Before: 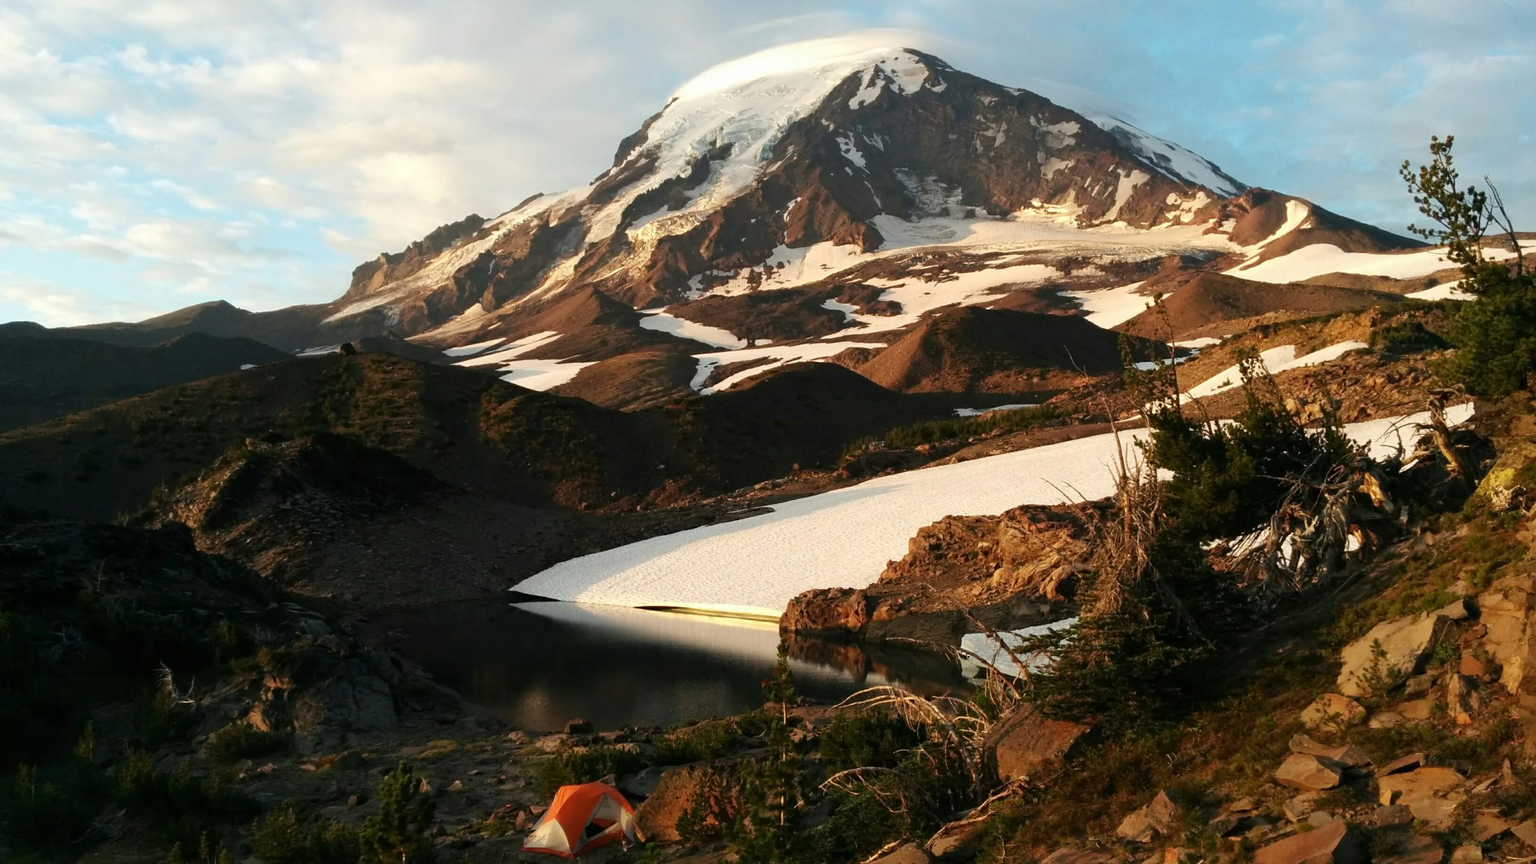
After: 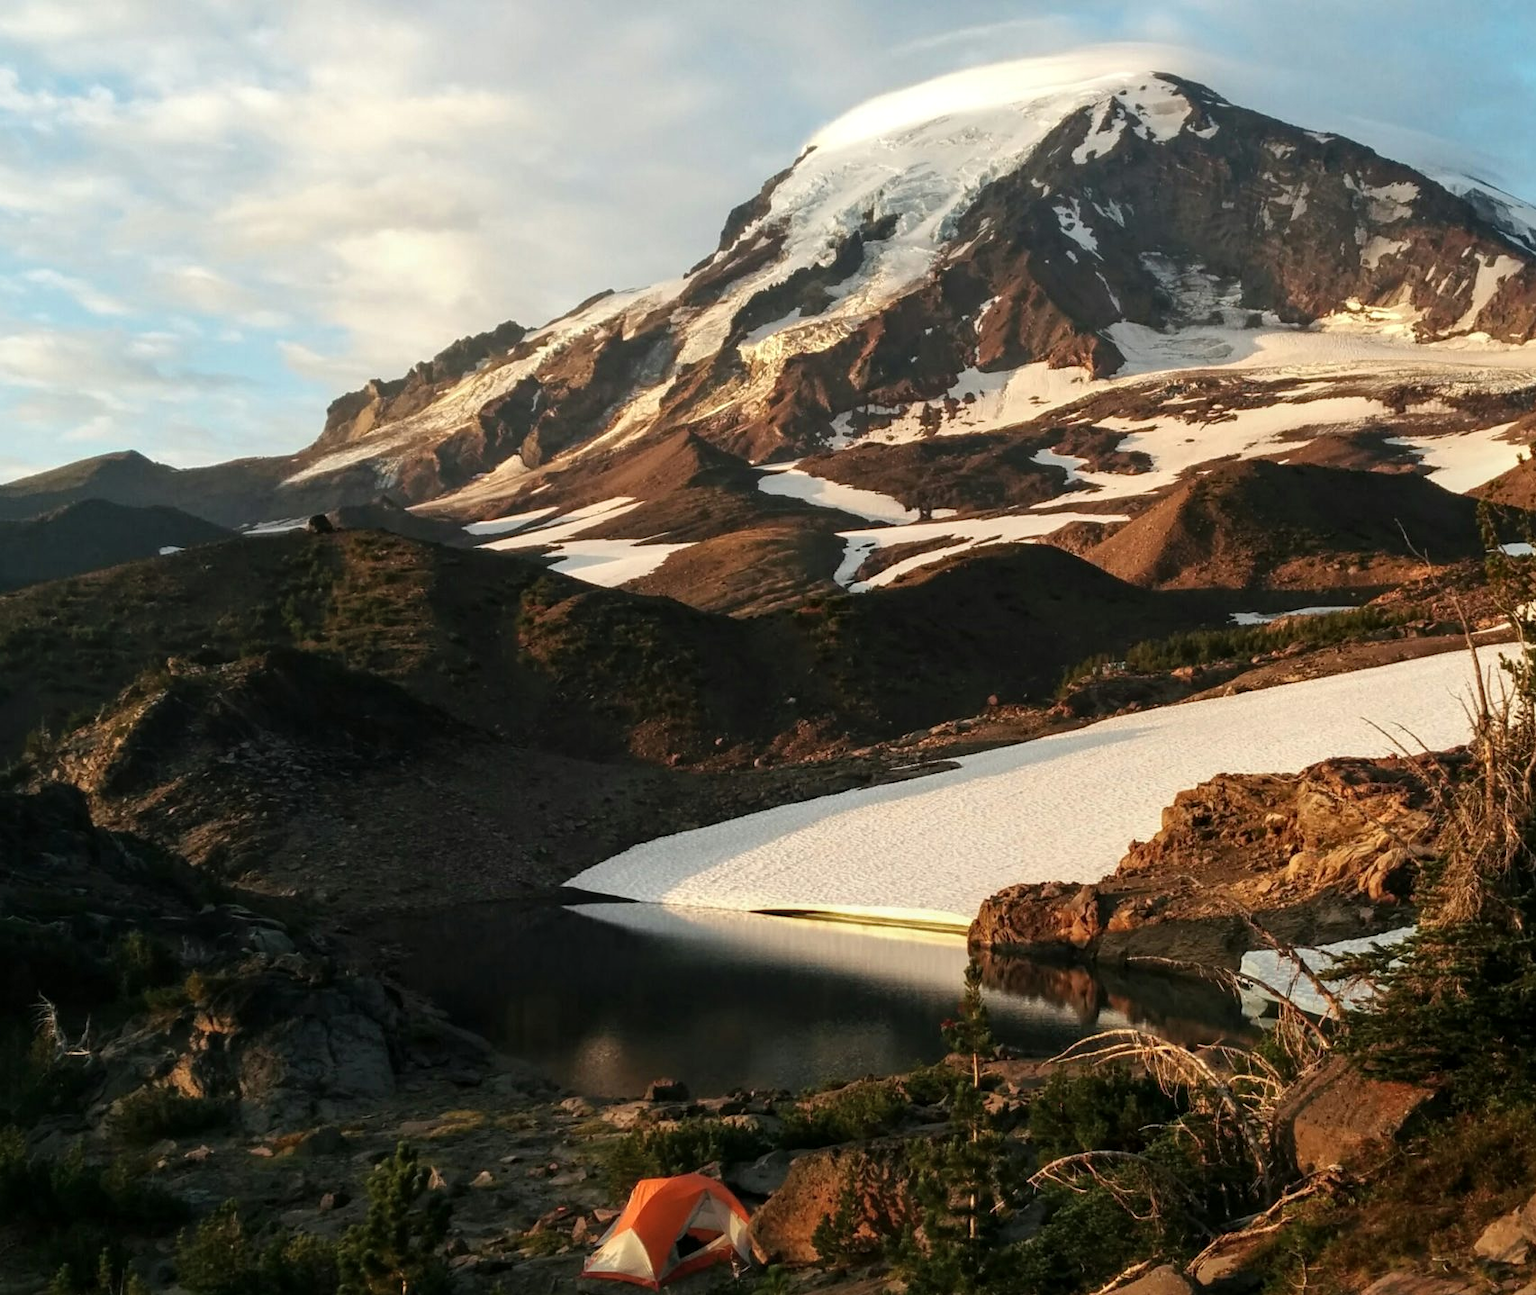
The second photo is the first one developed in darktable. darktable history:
crop and rotate: left 8.786%, right 24.548%
rgb levels: preserve colors max RGB
local contrast: on, module defaults
